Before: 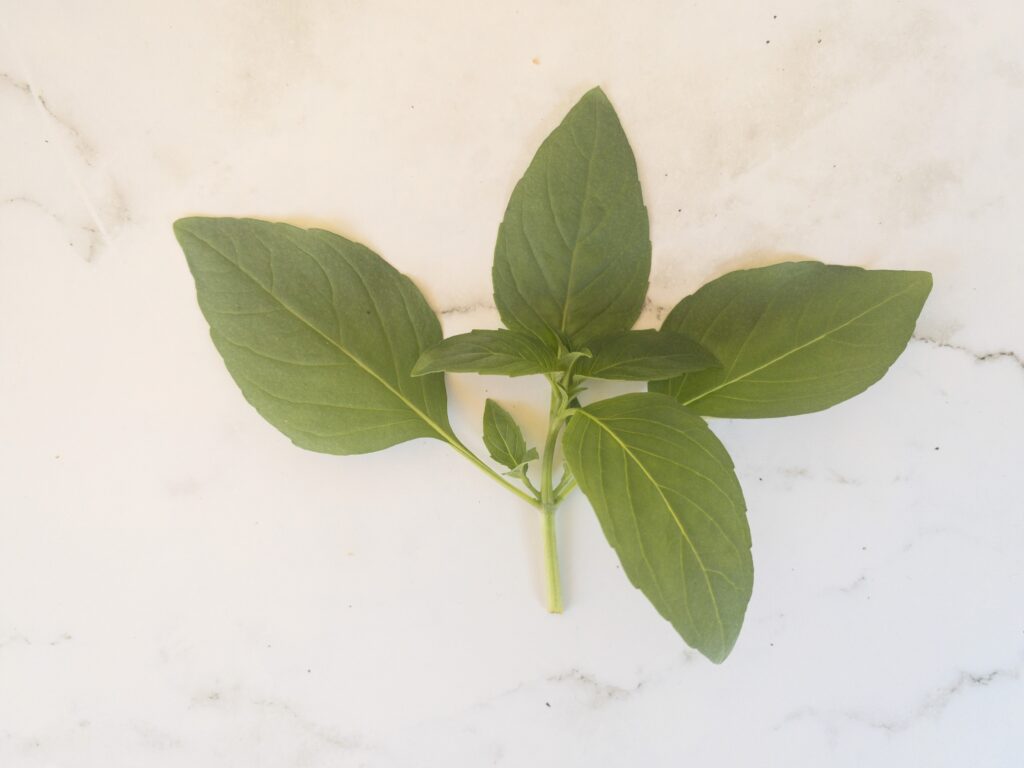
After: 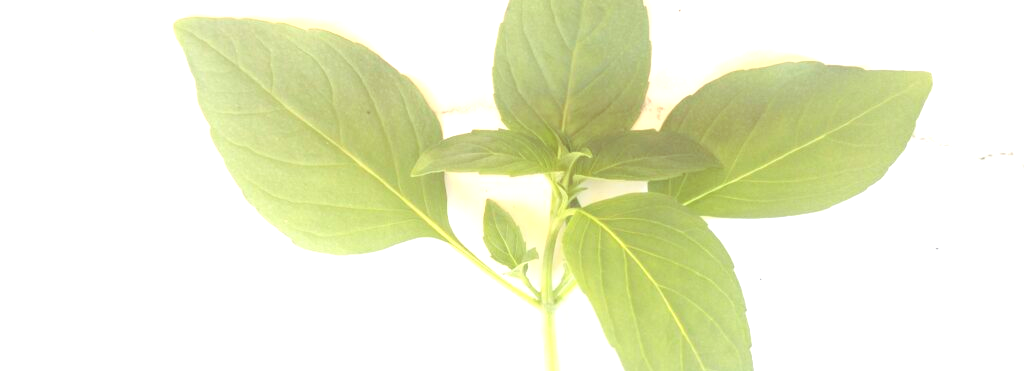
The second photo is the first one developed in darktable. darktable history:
color balance rgb: shadows lift › chroma 9.92%, shadows lift › hue 45.12°, power › luminance 3.26%, power › hue 231.93°, global offset › luminance 0.4%, global offset › chroma 0.21%, global offset › hue 255.02°
rgb levels: levels [[0.027, 0.429, 0.996], [0, 0.5, 1], [0, 0.5, 1]]
exposure: black level correction 0, exposure 1.2 EV, compensate exposure bias true, compensate highlight preservation false
crop and rotate: top 26.056%, bottom 25.543%
